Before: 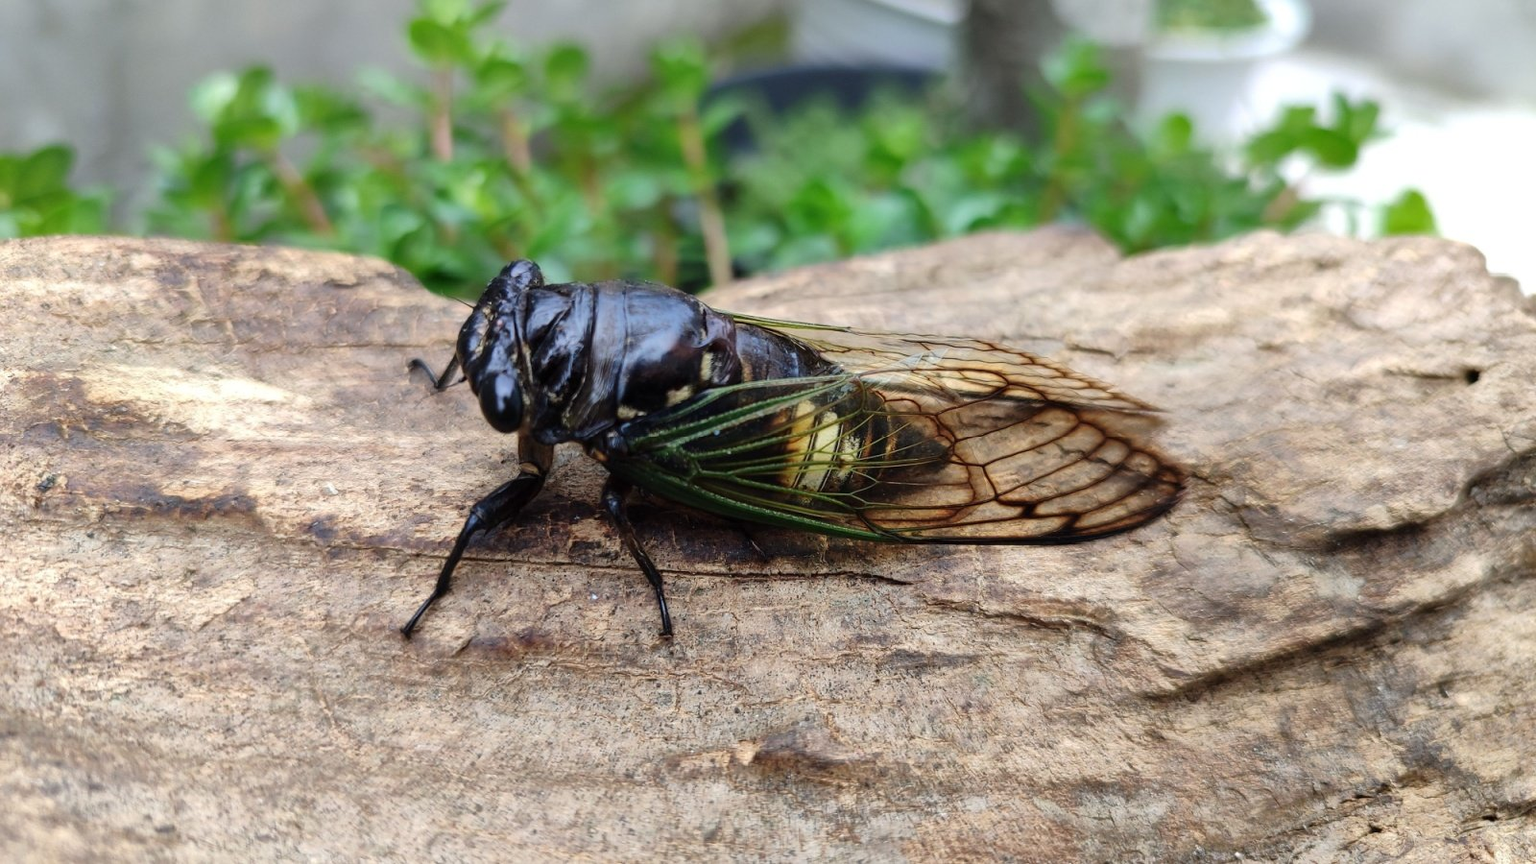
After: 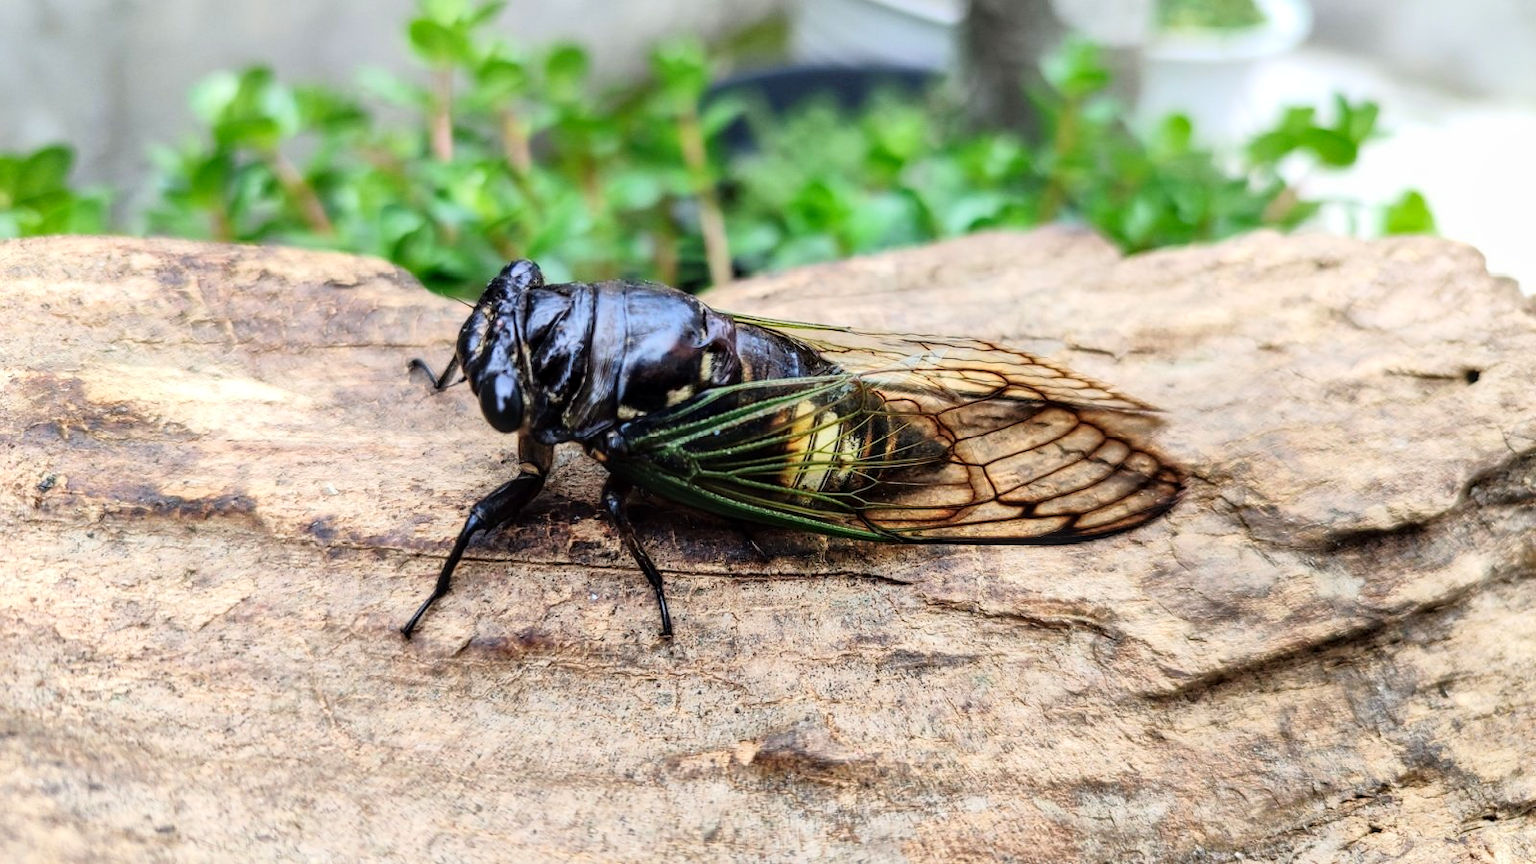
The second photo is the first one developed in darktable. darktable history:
color calibration: illuminant same as pipeline (D50), adaptation XYZ, x 0.345, y 0.357, temperature 5008.25 K
tone curve: curves: ch0 [(0, 0.005) (0.103, 0.097) (0.18, 0.22) (0.4, 0.485) (0.5, 0.612) (0.668, 0.787) (0.823, 0.894) (1, 0.971)]; ch1 [(0, 0) (0.172, 0.123) (0.324, 0.253) (0.396, 0.388) (0.478, 0.461) (0.499, 0.498) (0.522, 0.528) (0.609, 0.686) (0.704, 0.818) (1, 1)]; ch2 [(0, 0) (0.411, 0.424) (0.496, 0.501) (0.515, 0.514) (0.555, 0.585) (0.641, 0.69) (1, 1)], color space Lab, linked channels, preserve colors none
local contrast: detail 130%
